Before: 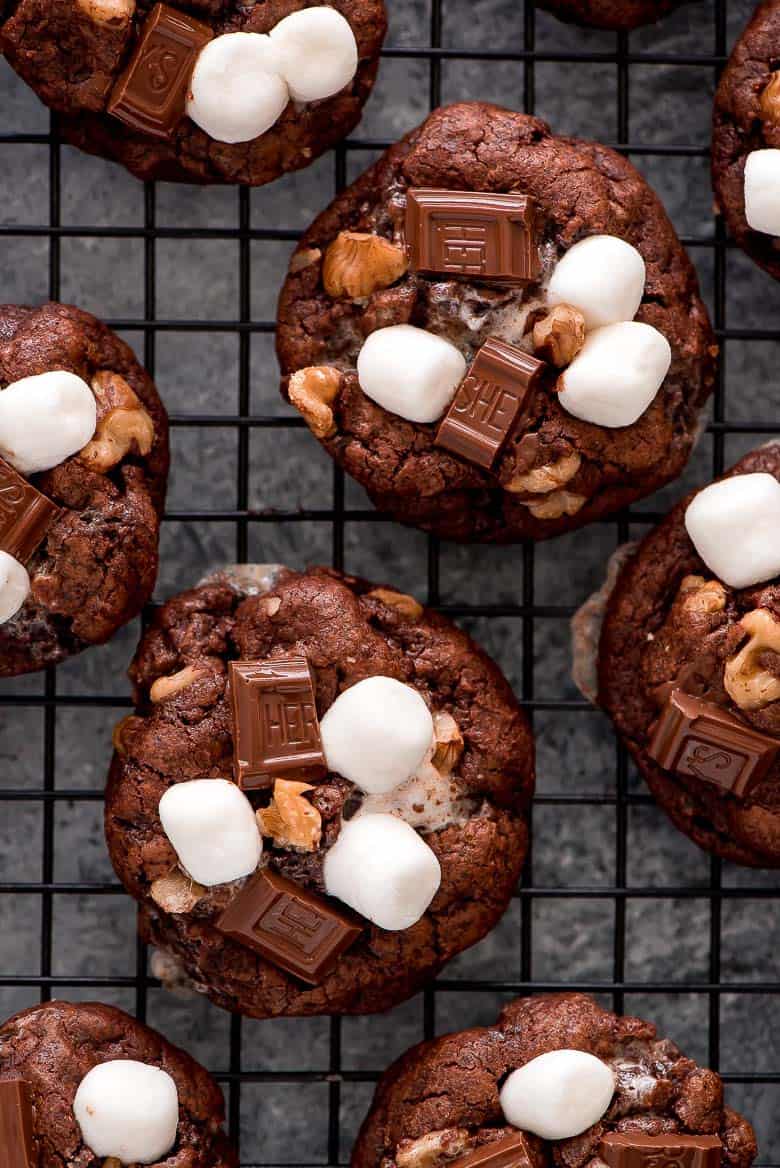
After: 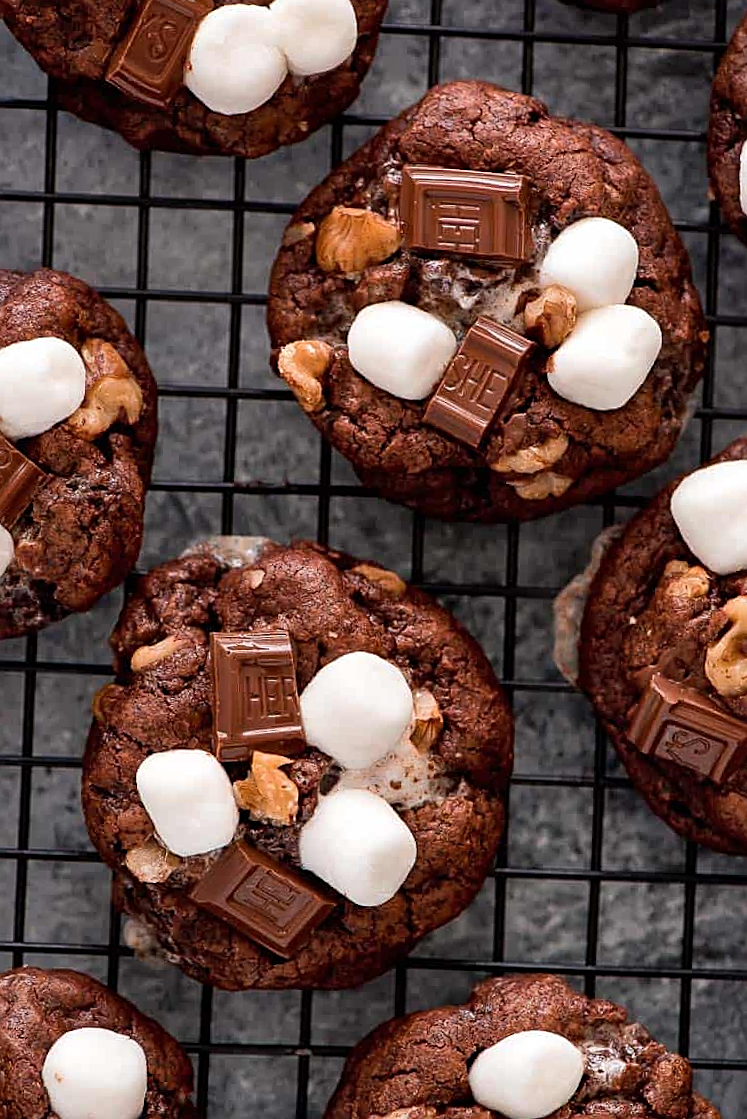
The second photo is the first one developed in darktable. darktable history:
white balance: emerald 1
sharpen: amount 0.478
crop and rotate: angle -1.69°
shadows and highlights: shadows 37.27, highlights -28.18, soften with gaussian
